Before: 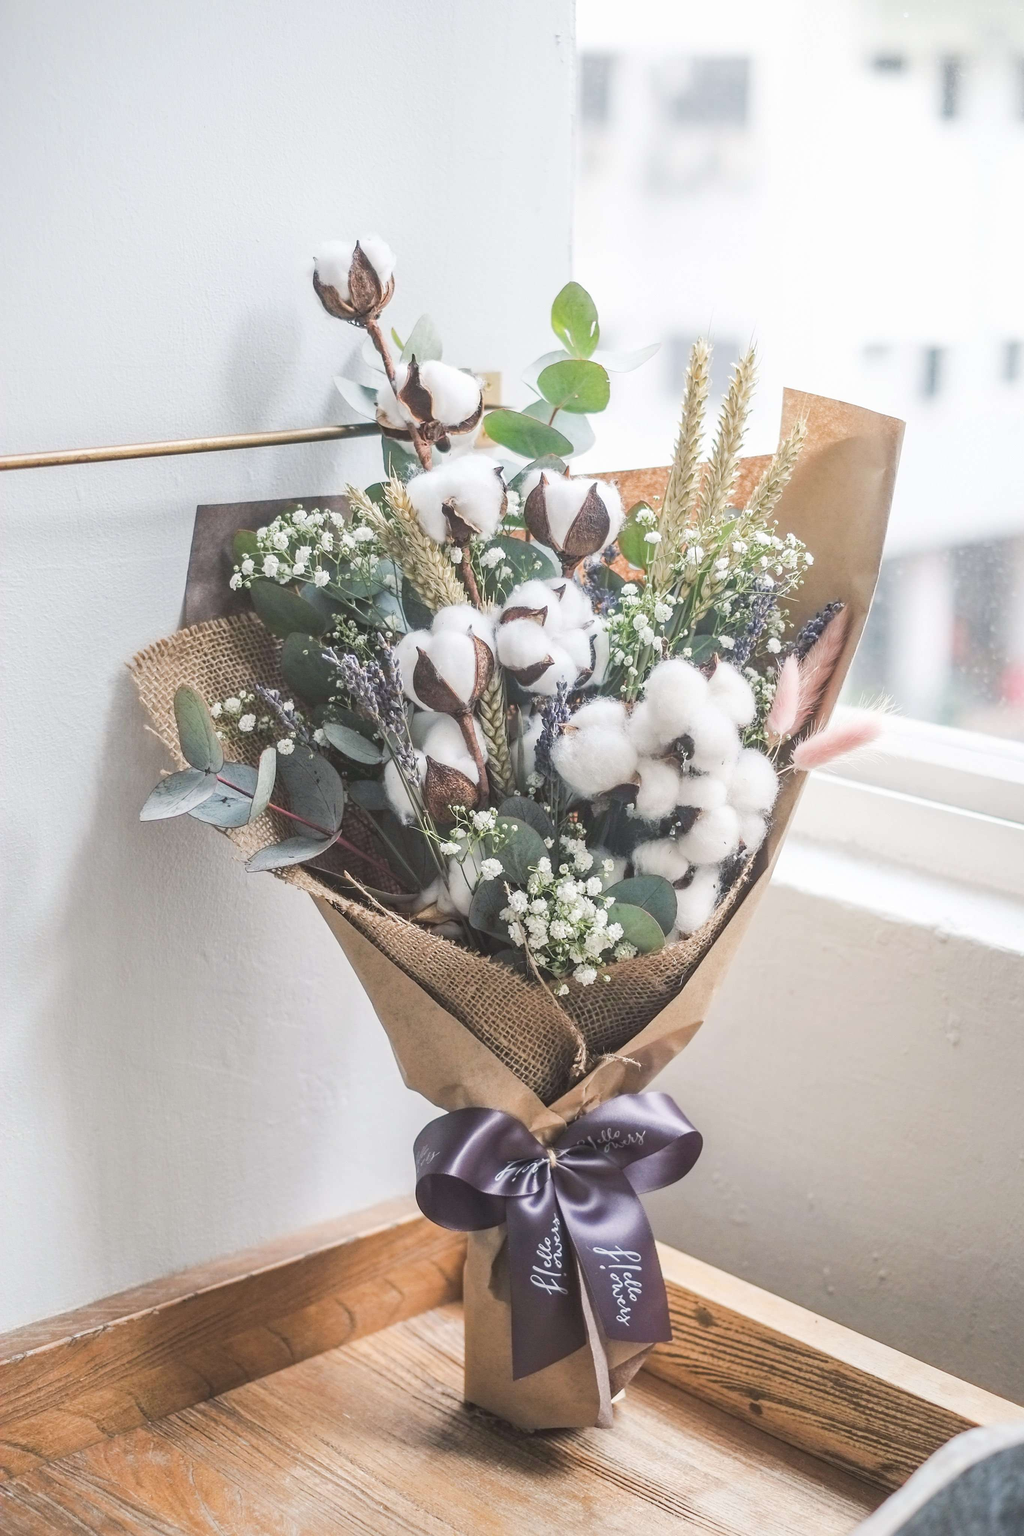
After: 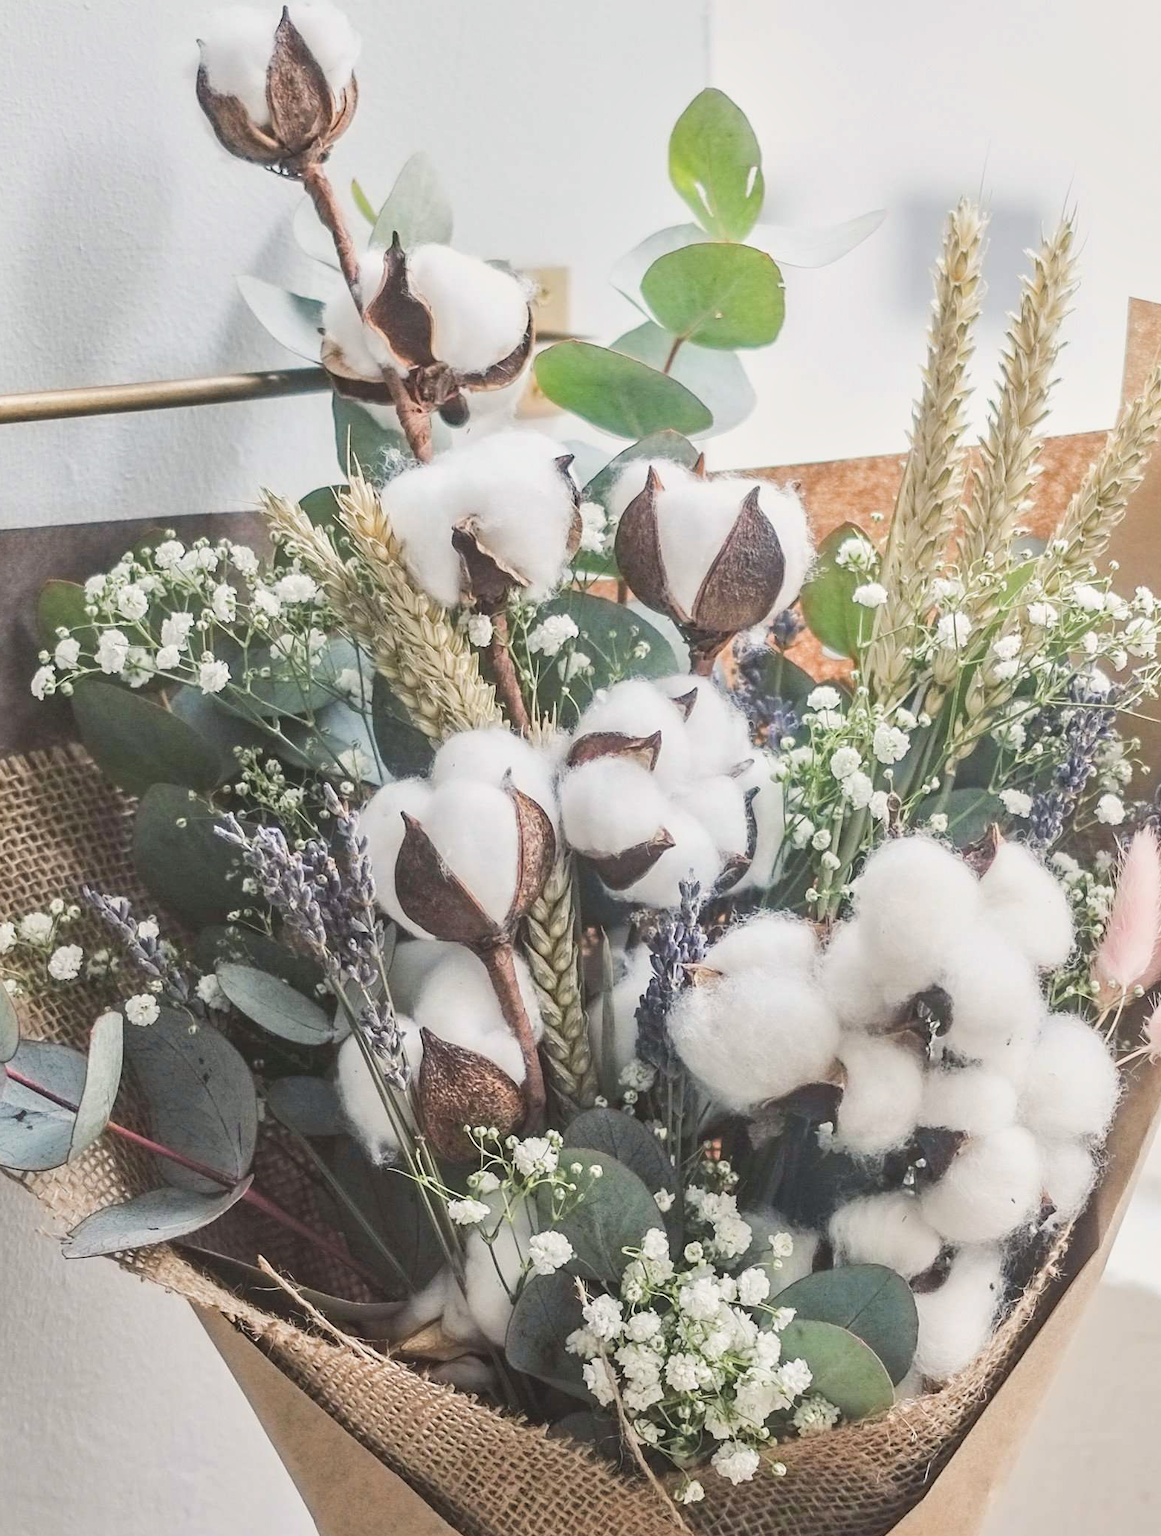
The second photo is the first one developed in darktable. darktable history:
contrast brightness saturation: contrast 0.07
color calibration: x 0.342, y 0.355, temperature 5146 K
tone equalizer: -8 EV -0.002 EV, -7 EV 0.005 EV, -6 EV -0.009 EV, -5 EV 0.011 EV, -4 EV -0.012 EV, -3 EV 0.007 EV, -2 EV -0.062 EV, -1 EV -0.293 EV, +0 EV -0.582 EV, smoothing diameter 2%, edges refinement/feathering 20, mask exposure compensation -1.57 EV, filter diffusion 5
crop: left 20.932%, top 15.471%, right 21.848%, bottom 34.081%
